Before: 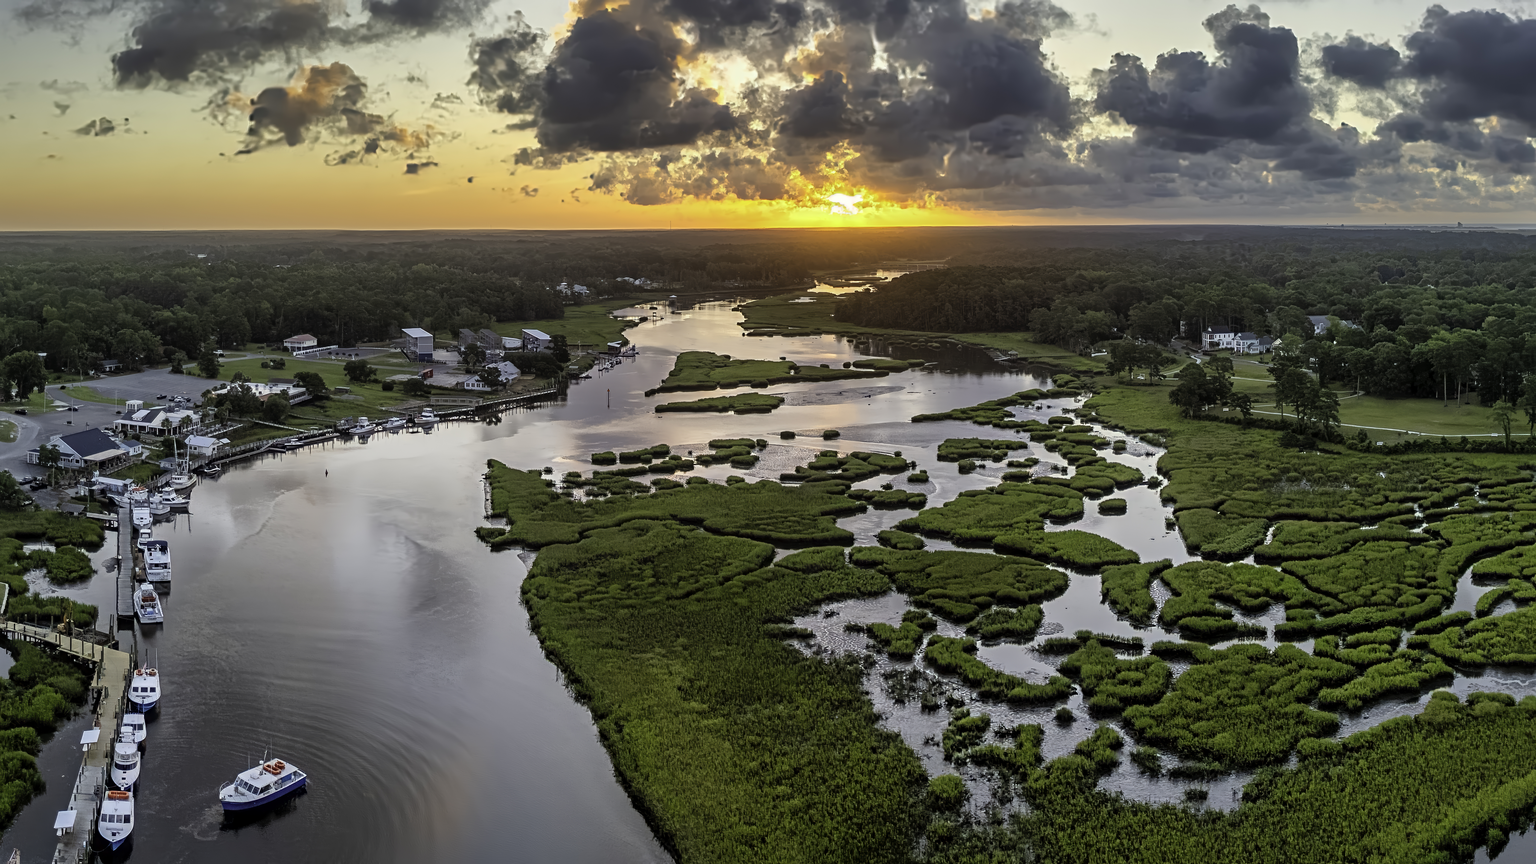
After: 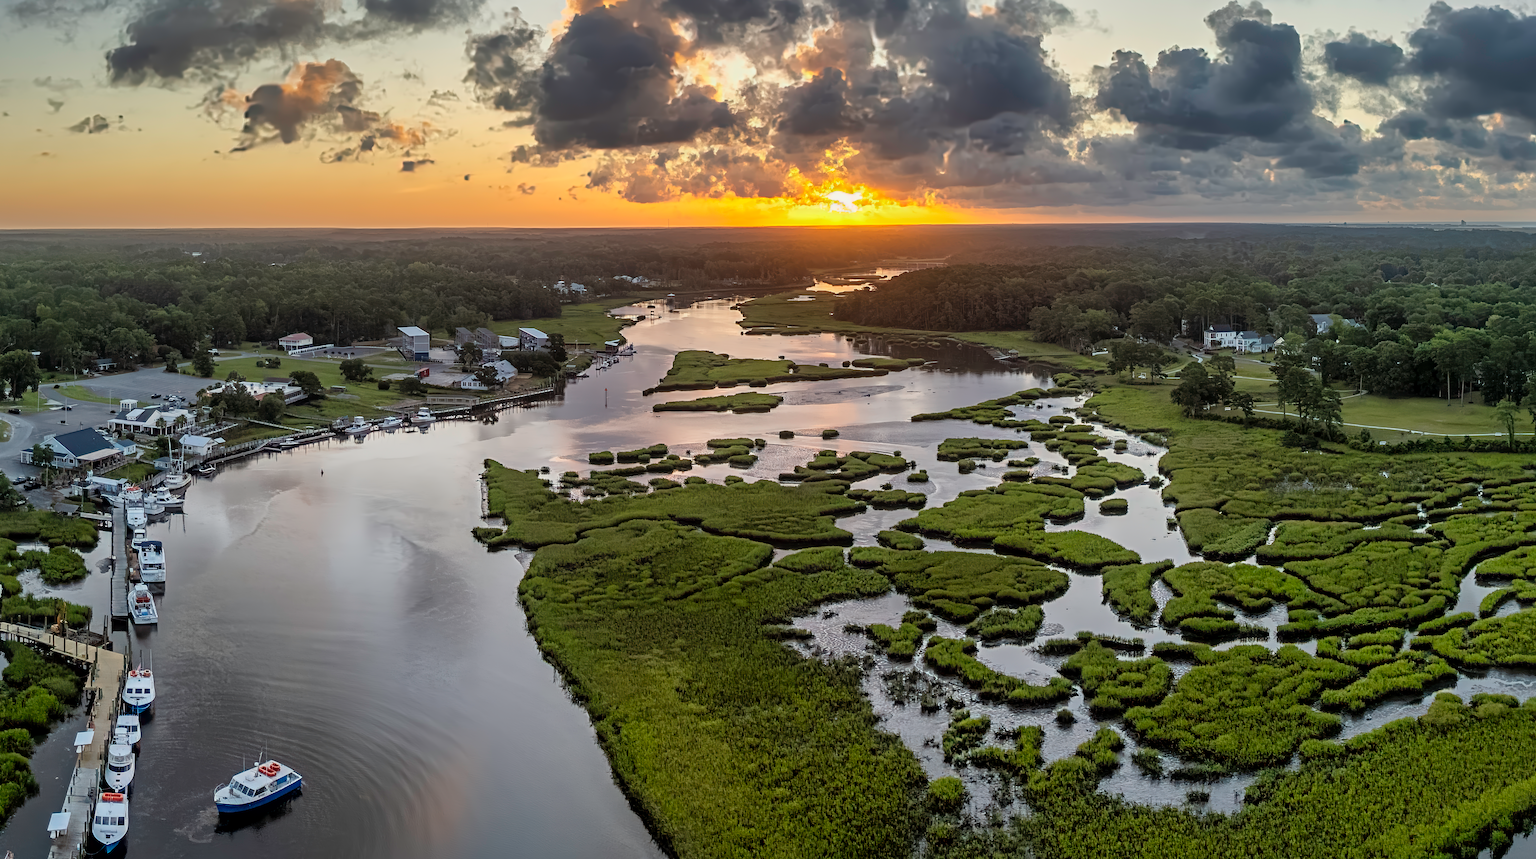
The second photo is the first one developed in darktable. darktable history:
crop: left 0.468%, top 0.469%, right 0.218%, bottom 0.789%
exposure: exposure -0.158 EV, compensate highlight preservation false
color correction: highlights a* -0.143, highlights b* 0.089
